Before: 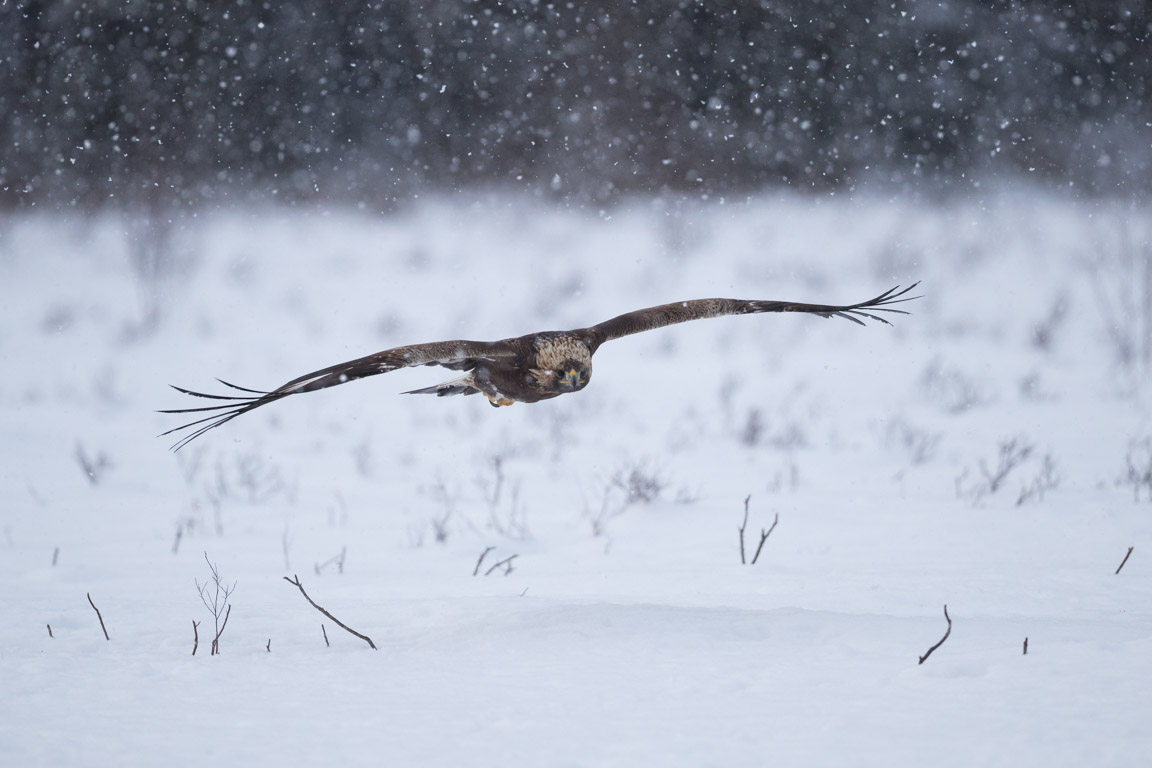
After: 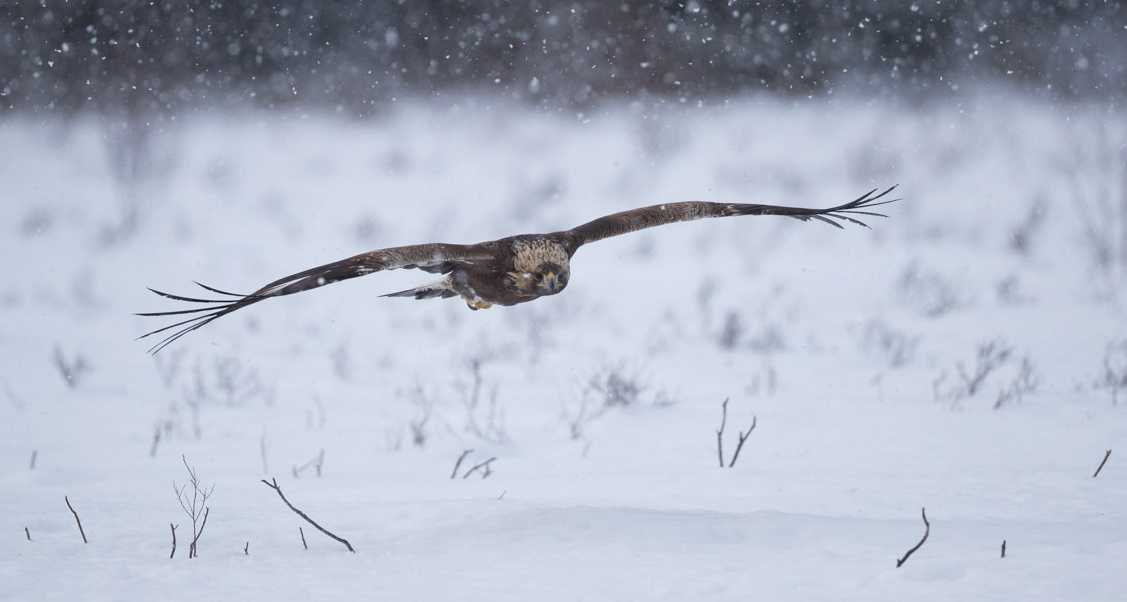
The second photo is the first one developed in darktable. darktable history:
crop and rotate: left 1.932%, top 12.689%, right 0.169%, bottom 8.872%
shadows and highlights: shadows 25.26, highlights -23.42
